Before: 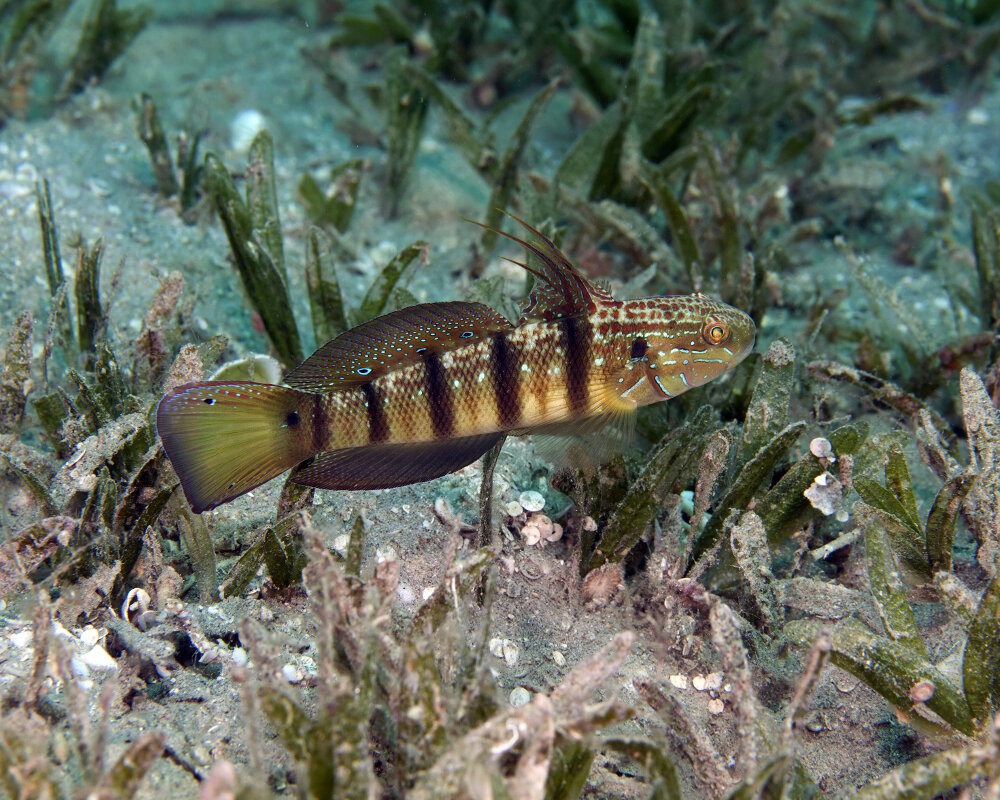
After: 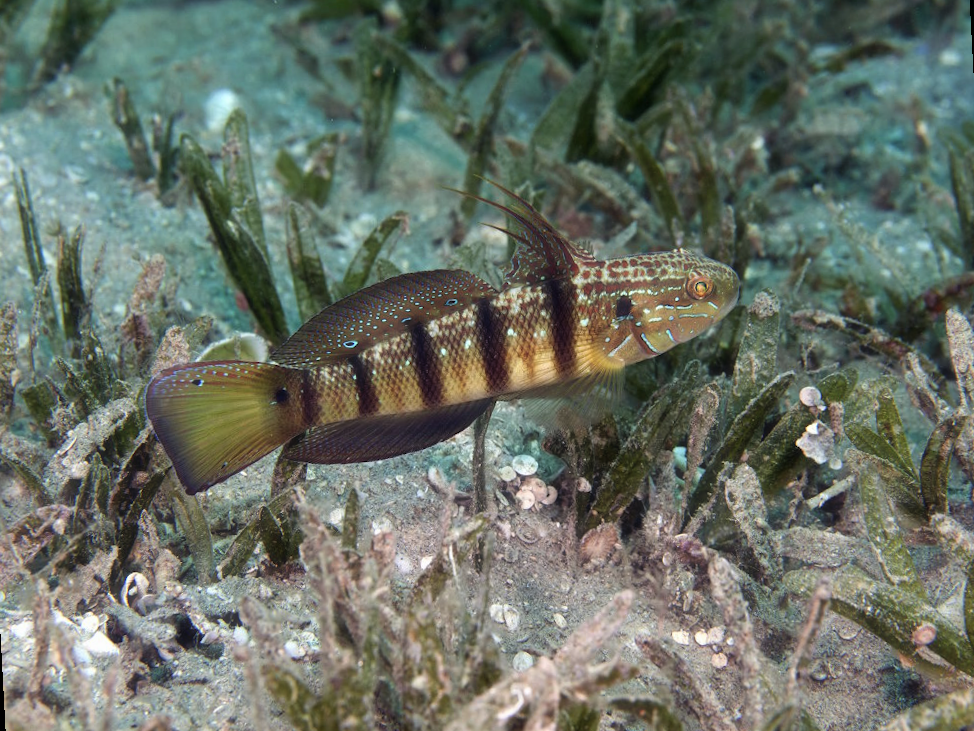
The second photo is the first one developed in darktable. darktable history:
rotate and perspective: rotation -3°, crop left 0.031, crop right 0.968, crop top 0.07, crop bottom 0.93
haze removal: strength -0.1, adaptive false
